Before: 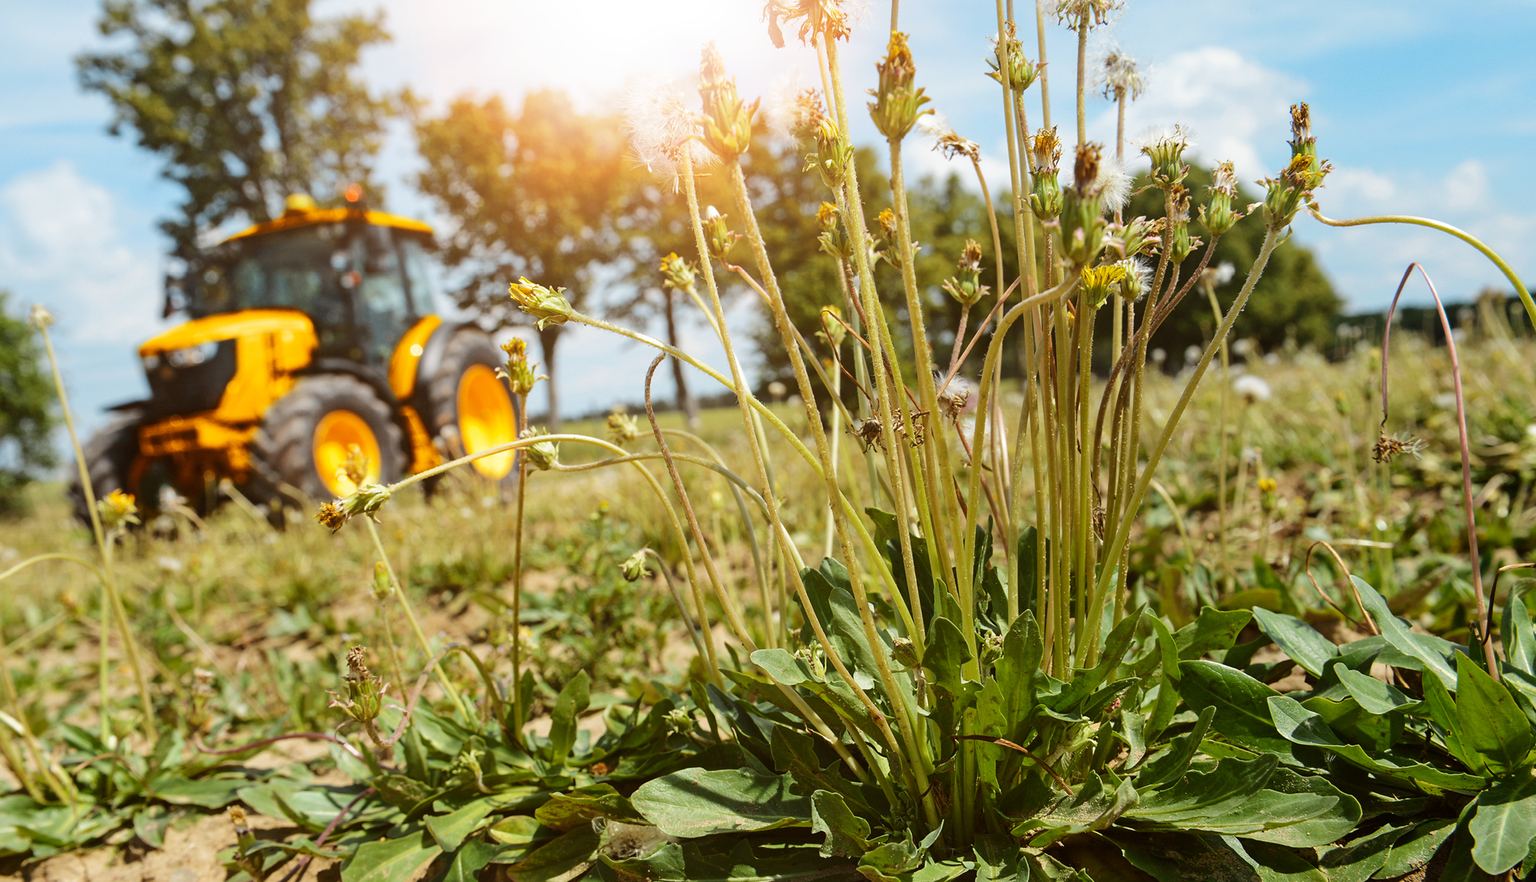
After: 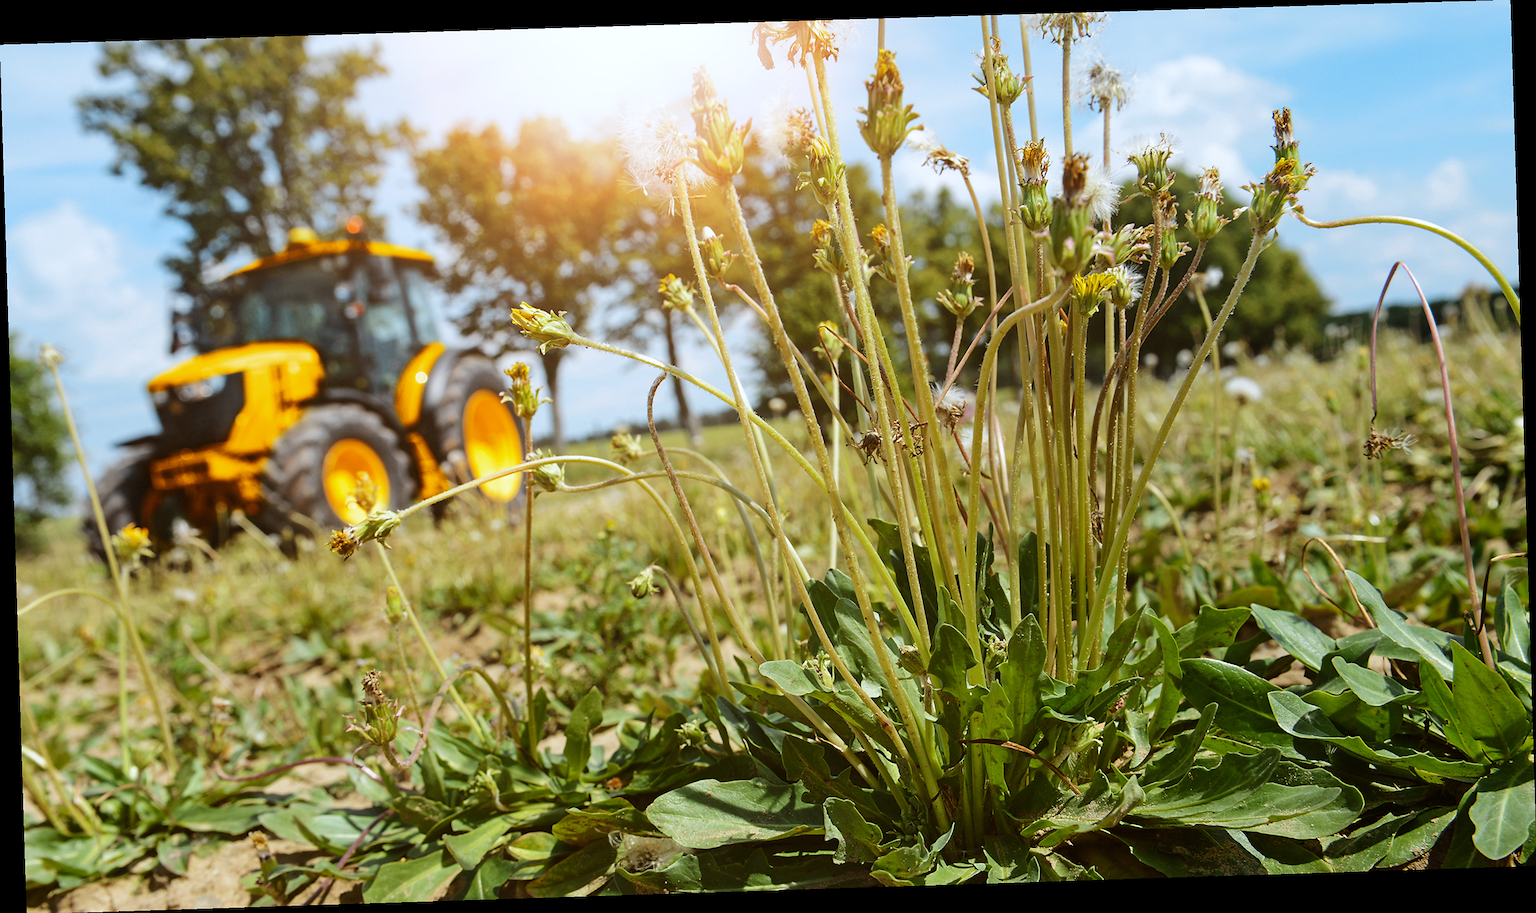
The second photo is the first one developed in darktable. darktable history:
sharpen: radius 1, threshold 1
white balance: red 0.967, blue 1.049
rotate and perspective: rotation -1.77°, lens shift (horizontal) 0.004, automatic cropping off
